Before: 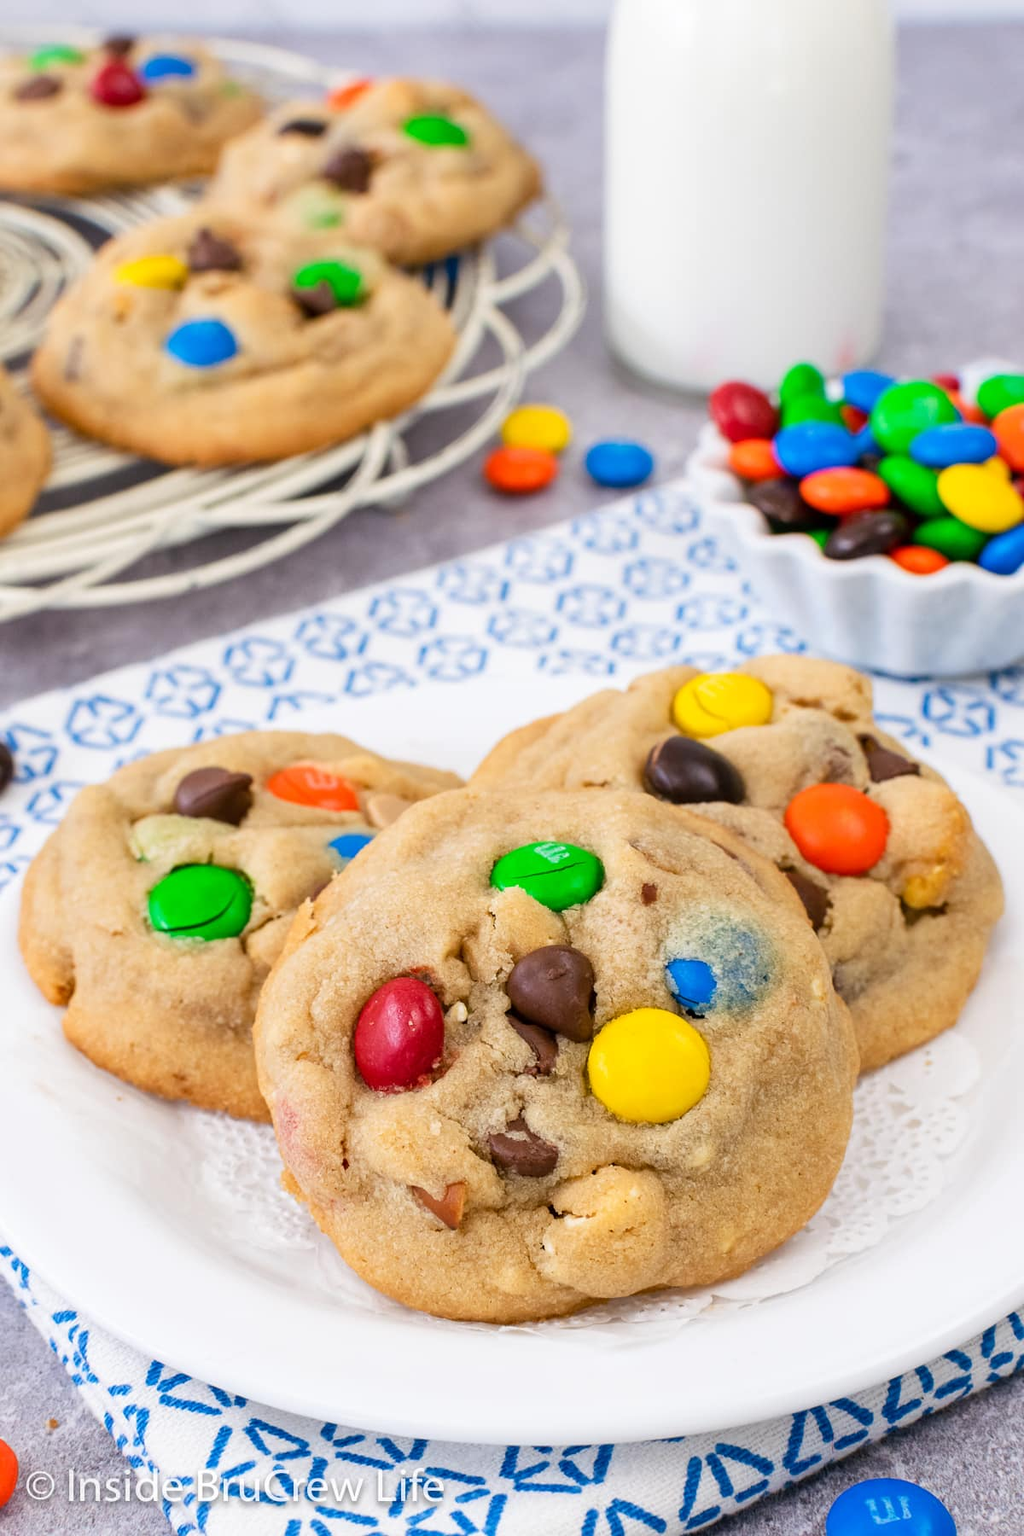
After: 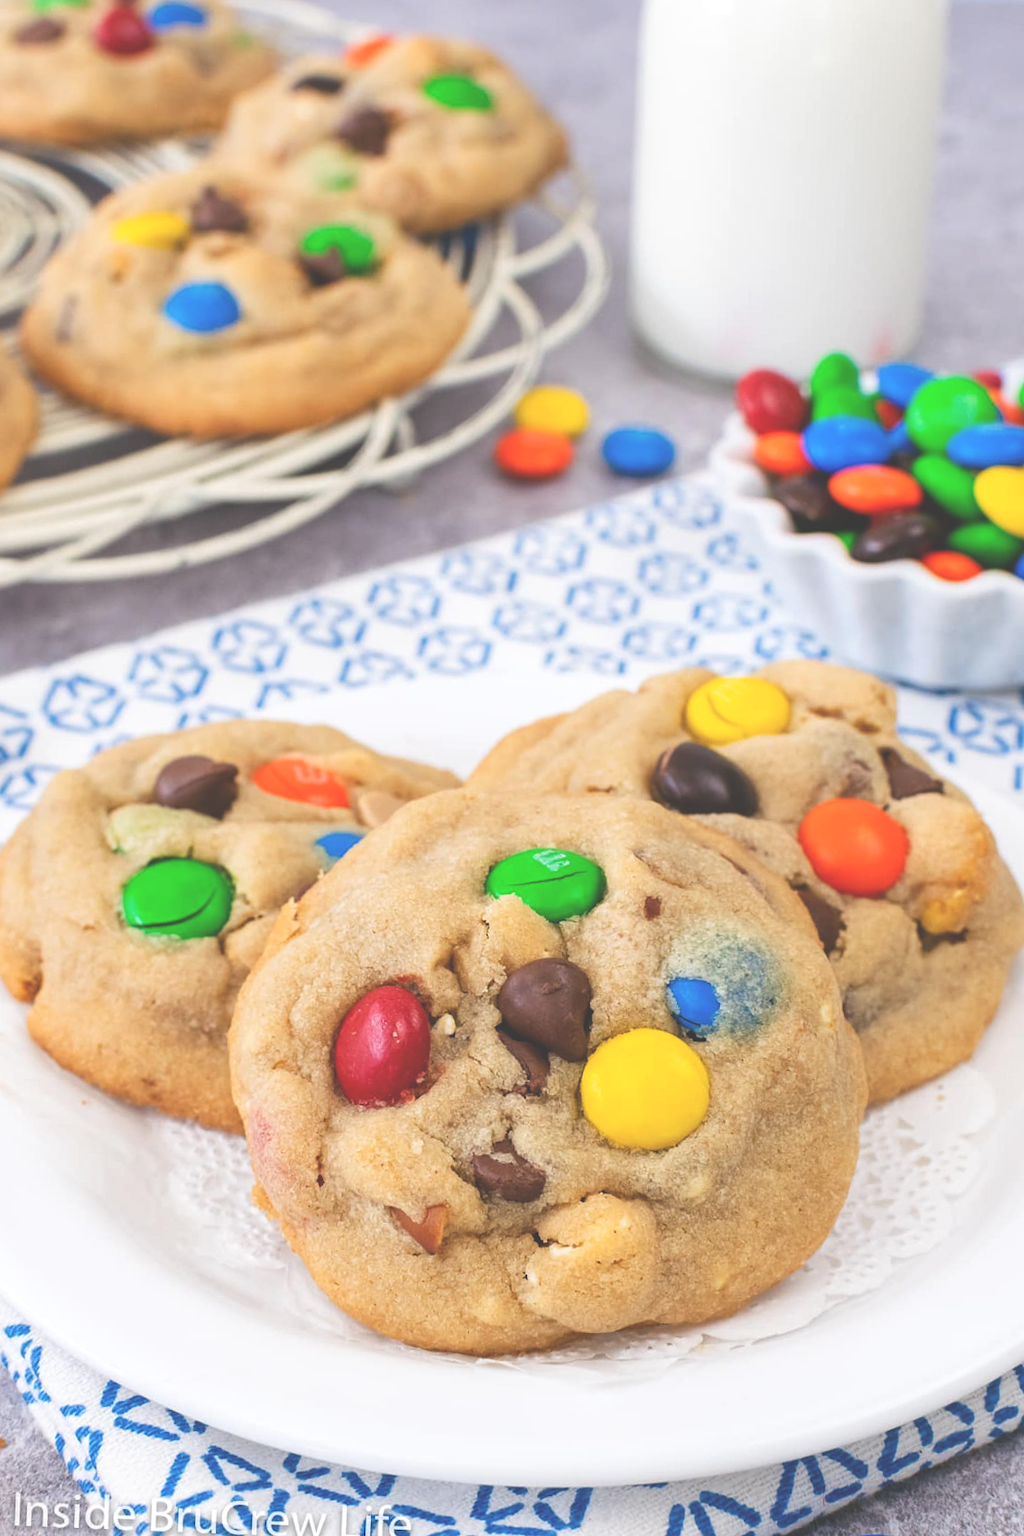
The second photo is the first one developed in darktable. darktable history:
crop and rotate: angle -2.22°
exposure: black level correction -0.042, exposure 0.062 EV, compensate exposure bias true, compensate highlight preservation false
